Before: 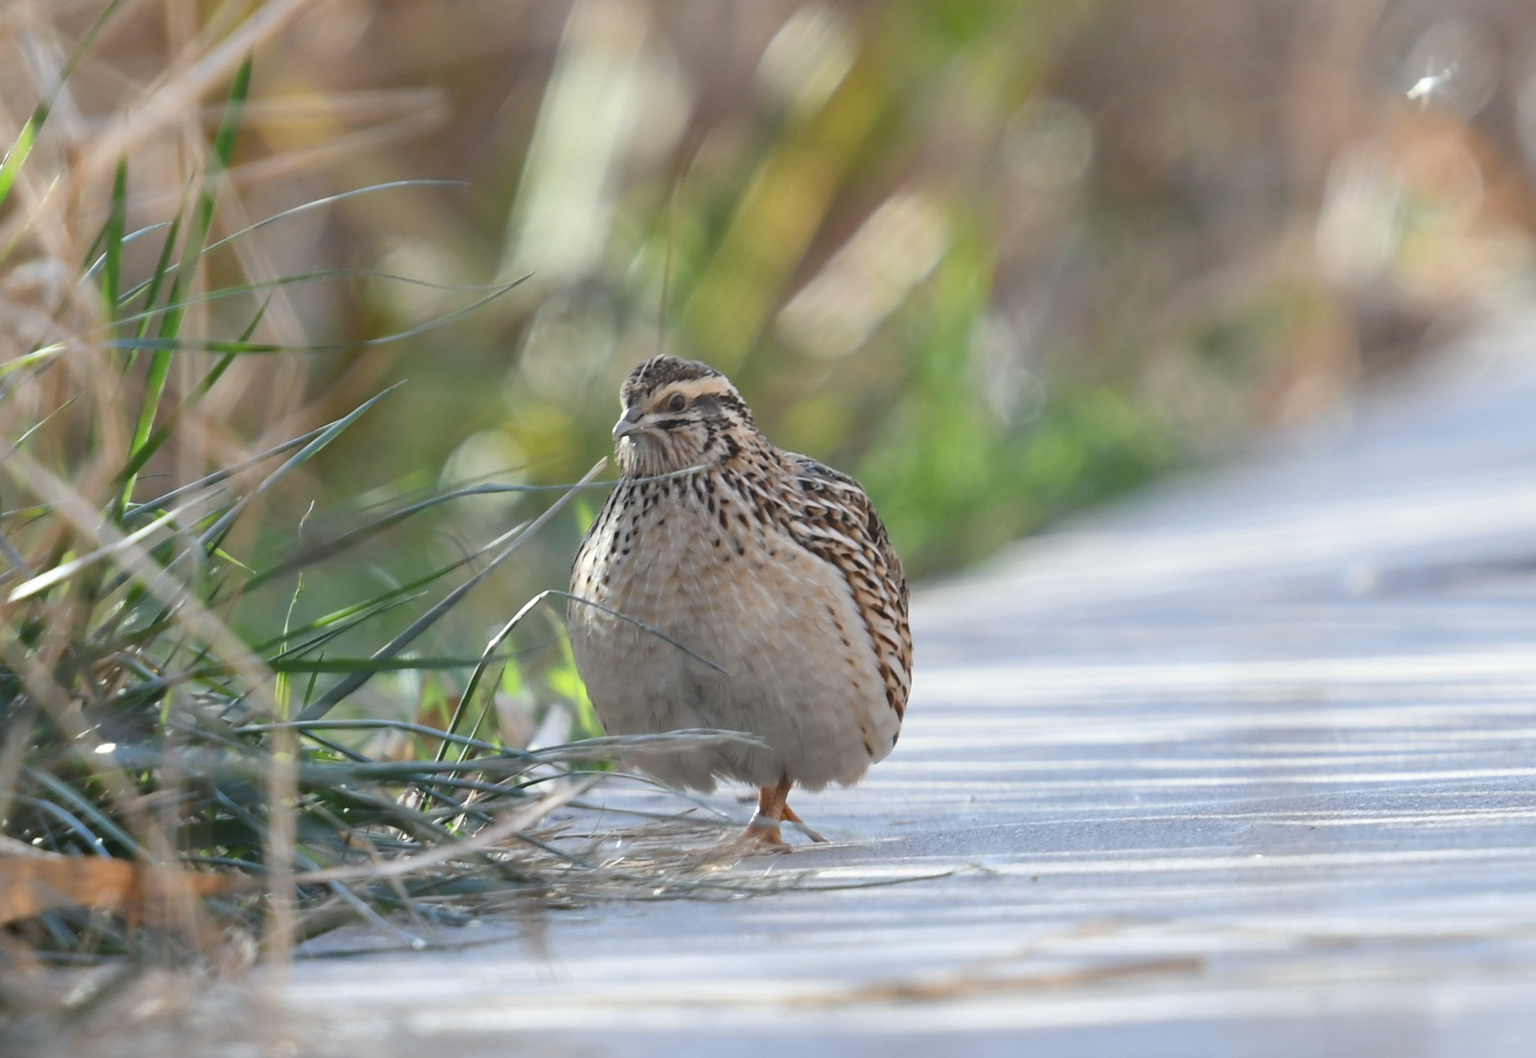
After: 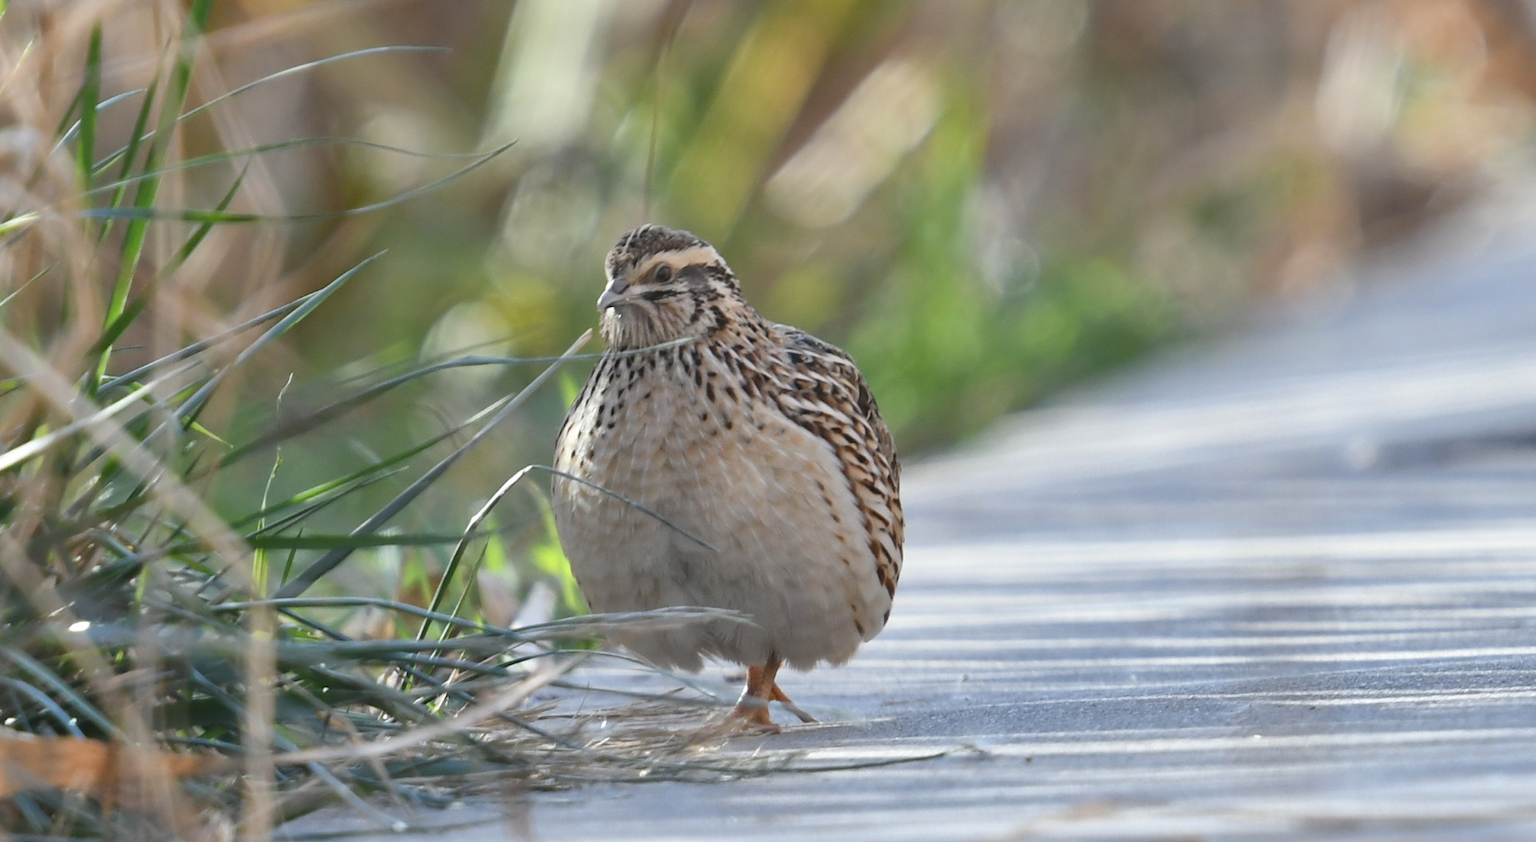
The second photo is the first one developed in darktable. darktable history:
crop and rotate: left 1.814%, top 12.818%, right 0.25%, bottom 9.225%
shadows and highlights: soften with gaussian
